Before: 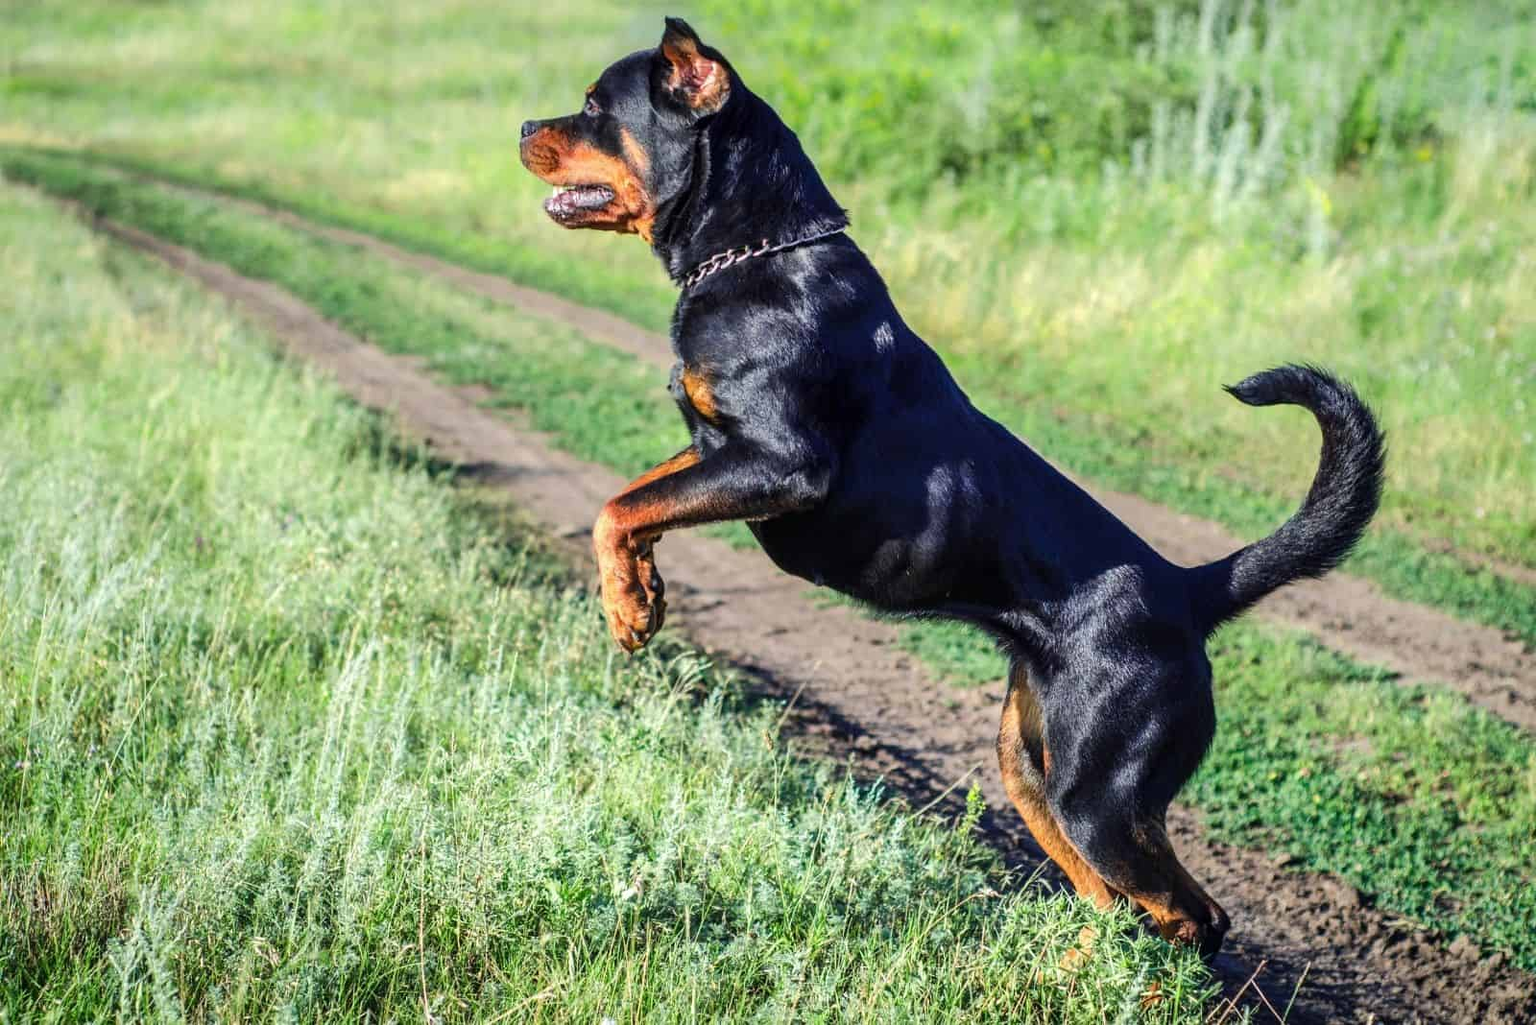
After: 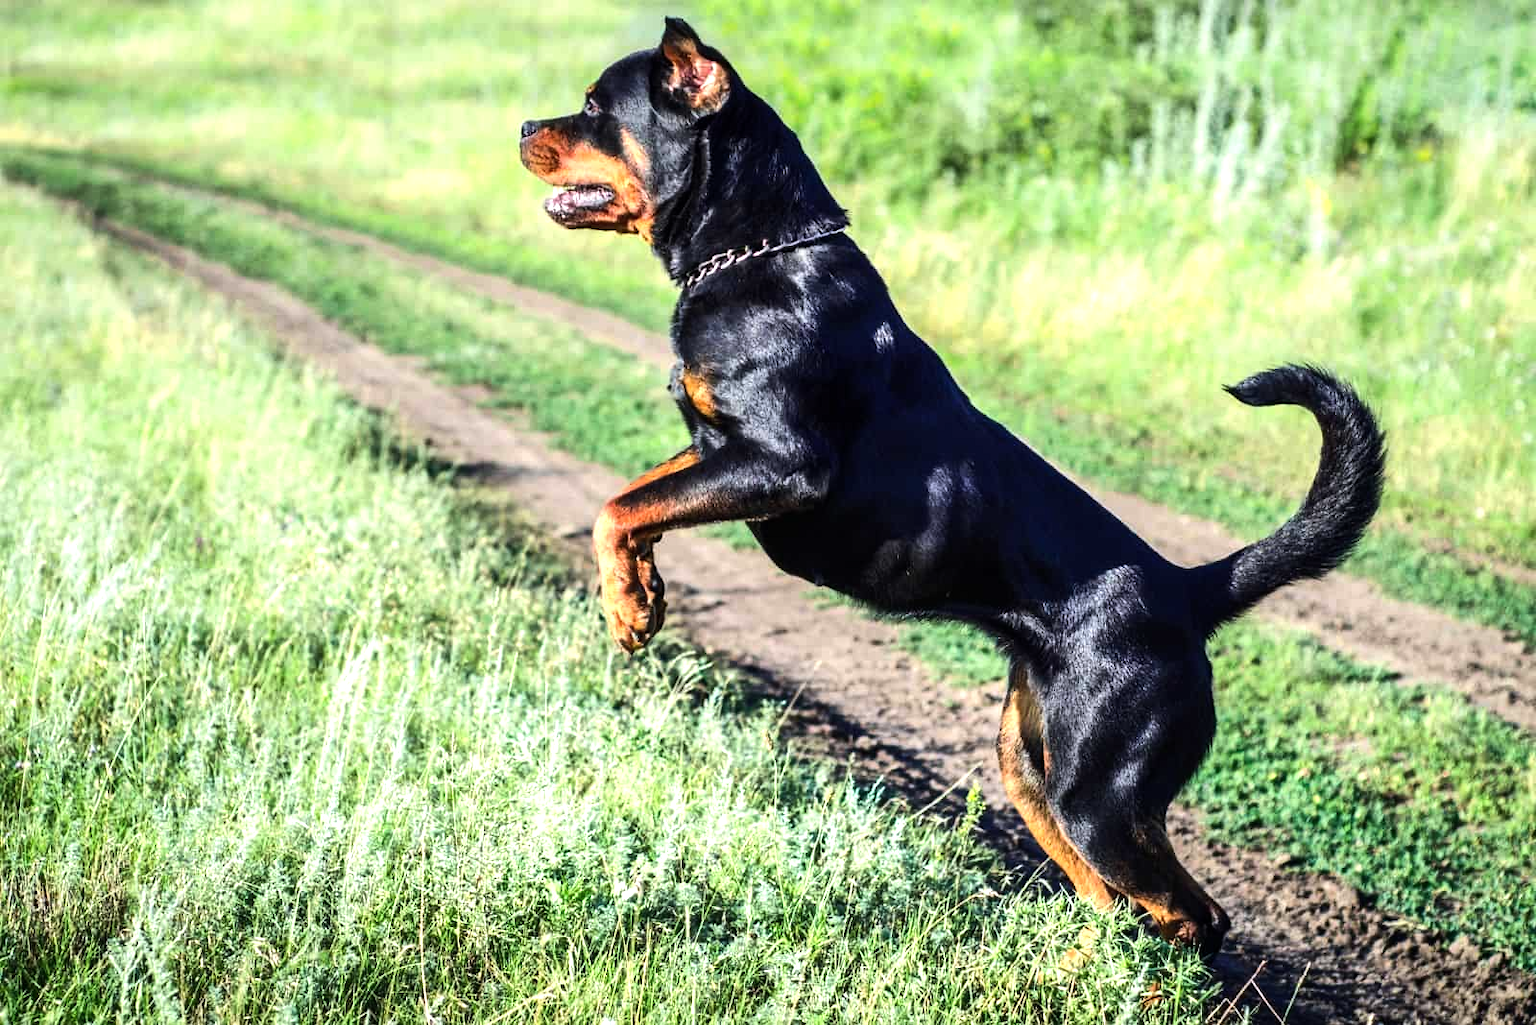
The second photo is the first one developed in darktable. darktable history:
tone equalizer: -8 EV -0.728 EV, -7 EV -0.667 EV, -6 EV -0.589 EV, -5 EV -0.415 EV, -3 EV 0.373 EV, -2 EV 0.6 EV, -1 EV 0.68 EV, +0 EV 0.724 EV, edges refinement/feathering 500, mask exposure compensation -1.57 EV, preserve details no
